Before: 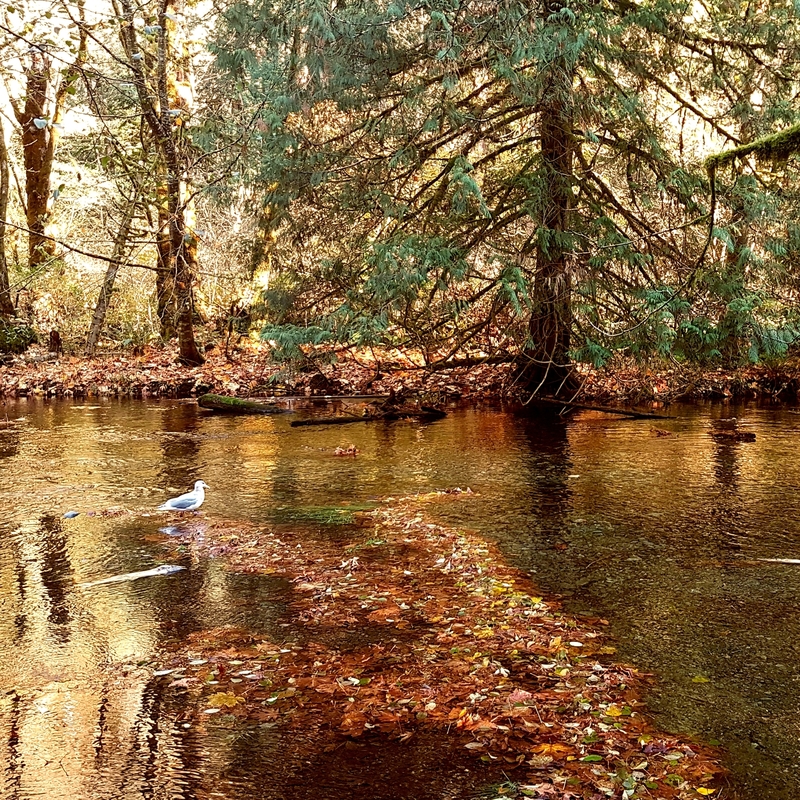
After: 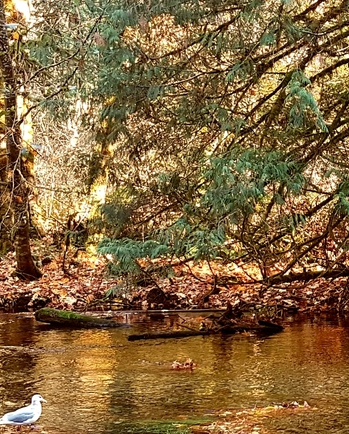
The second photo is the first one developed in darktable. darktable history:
crop: left 20.467%, top 10.861%, right 35.896%, bottom 34.803%
